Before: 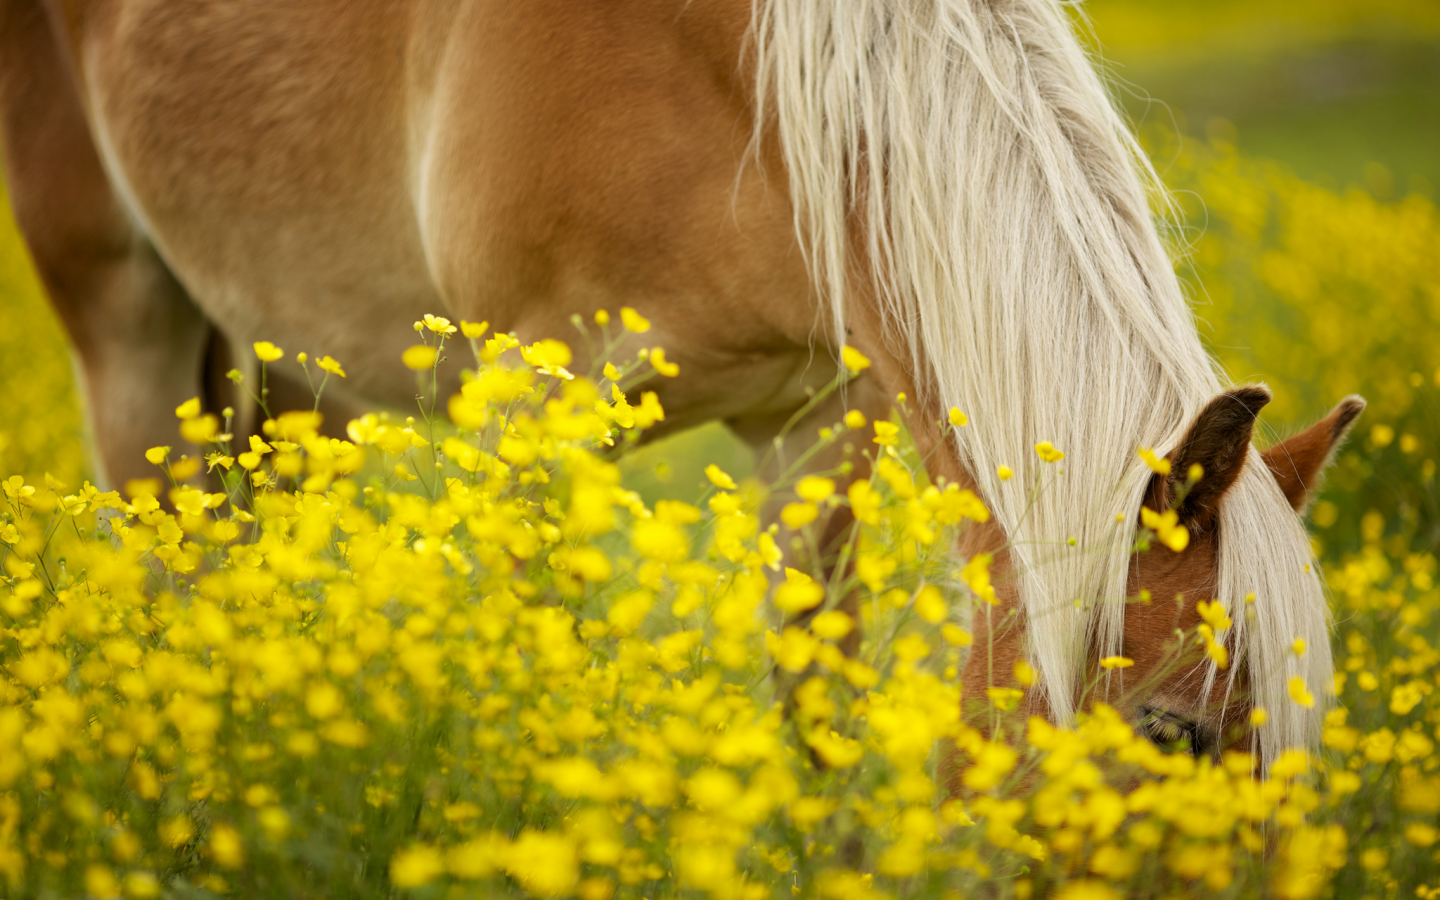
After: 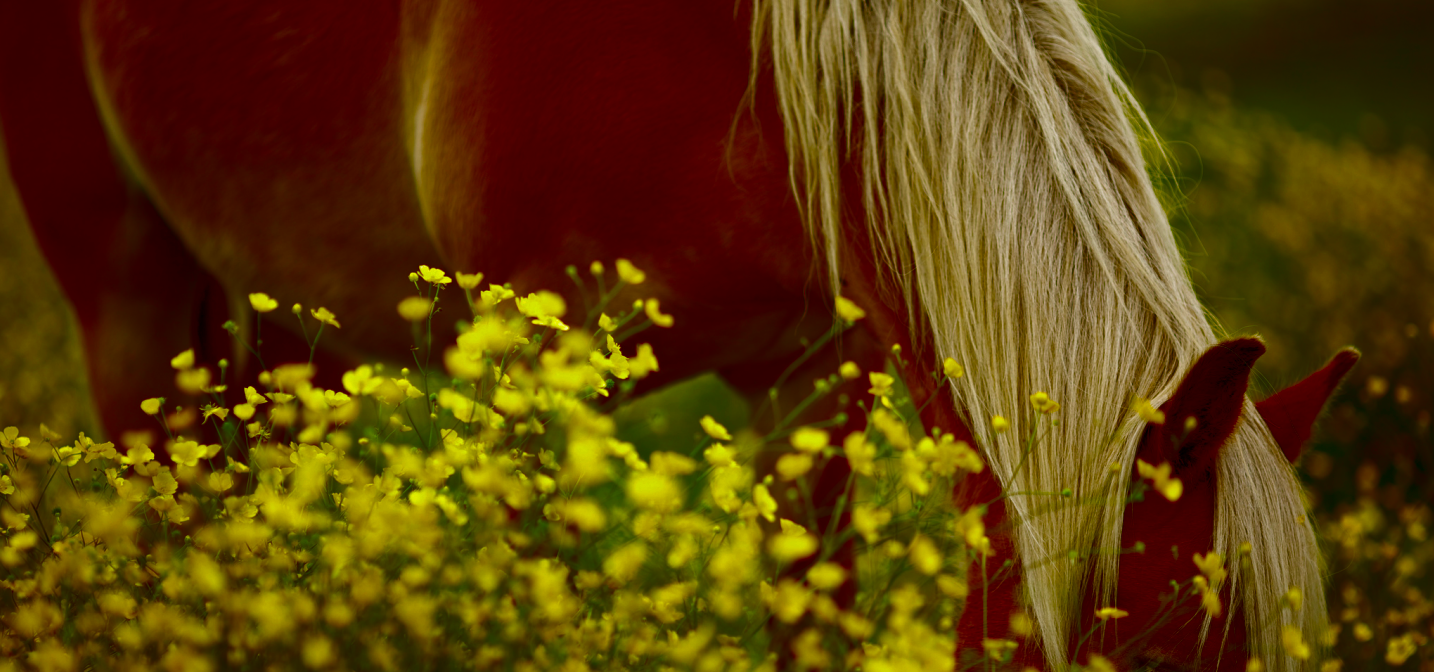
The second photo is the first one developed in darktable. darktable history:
contrast brightness saturation: brightness -0.98, saturation 0.984
crop: left 0.36%, top 5.48%, bottom 19.834%
